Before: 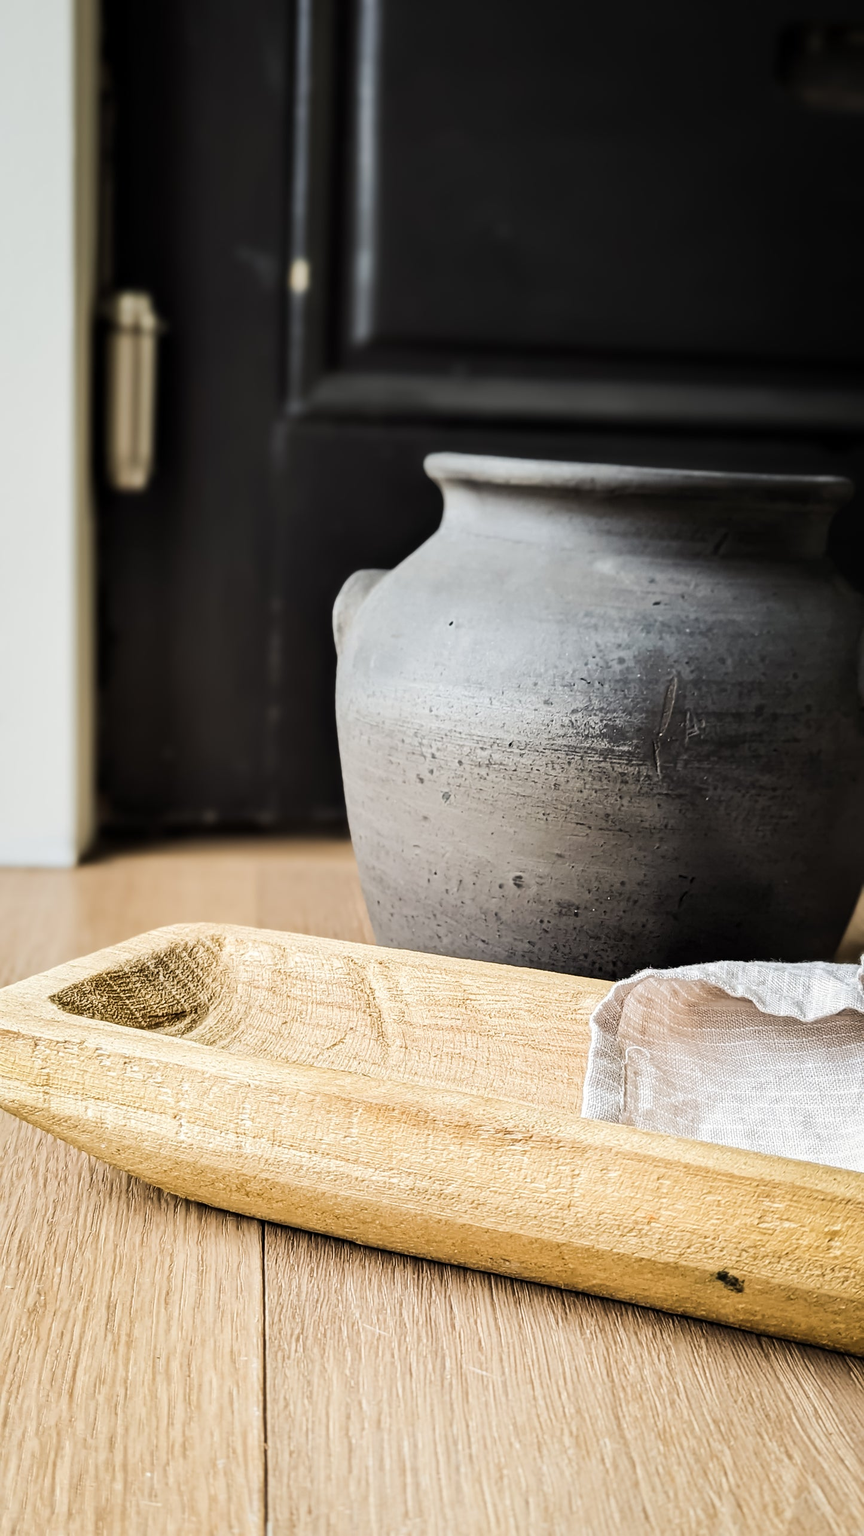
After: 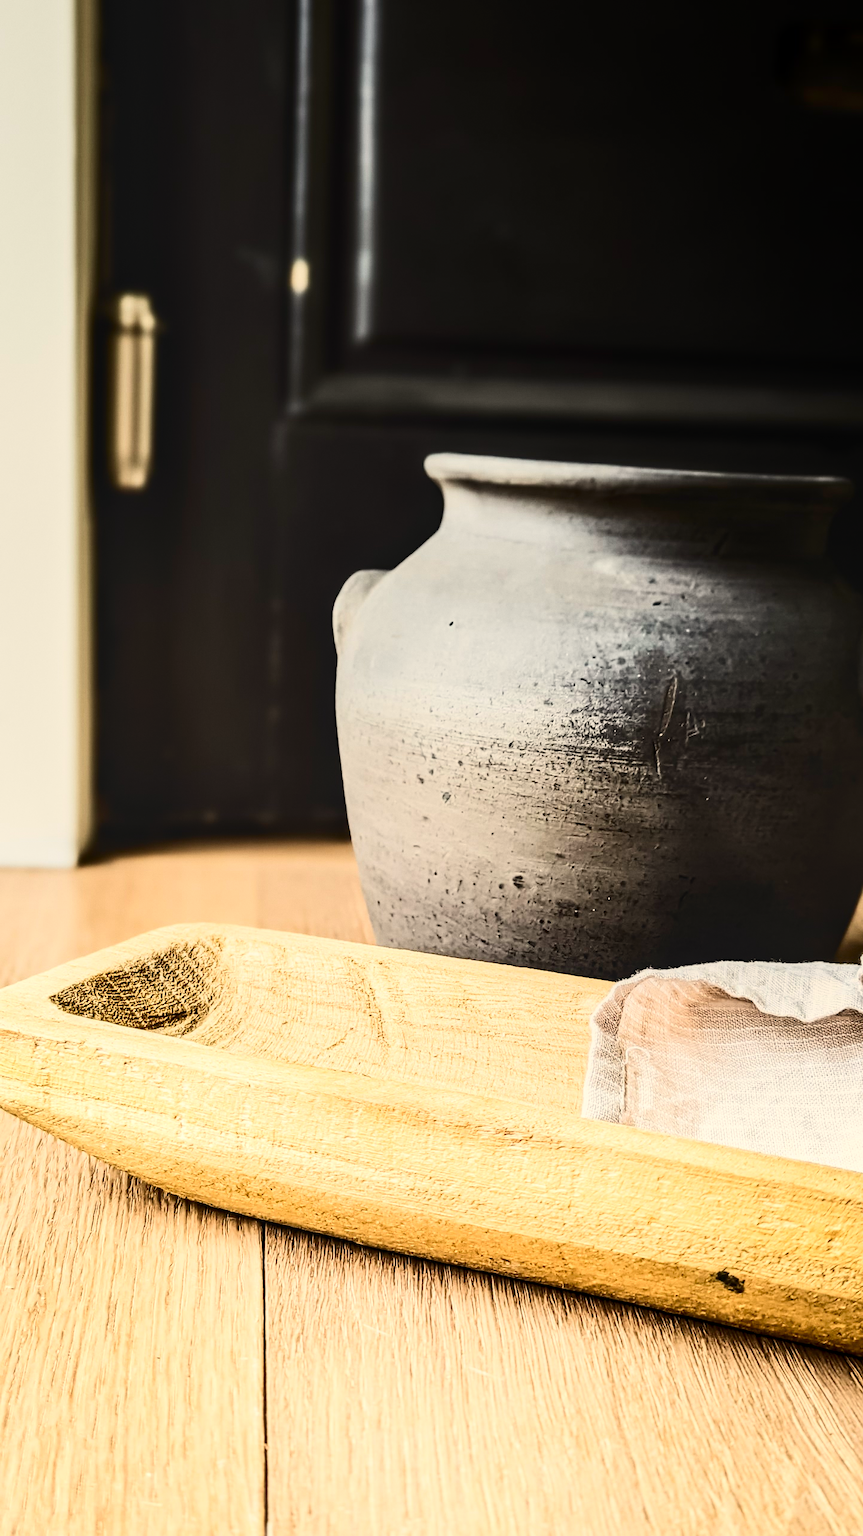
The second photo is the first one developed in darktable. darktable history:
white balance: red 1.045, blue 0.932
local contrast: on, module defaults
grain: coarseness 0.09 ISO, strength 10%
contrast brightness saturation: contrast 0.4, brightness 0.05, saturation 0.25
